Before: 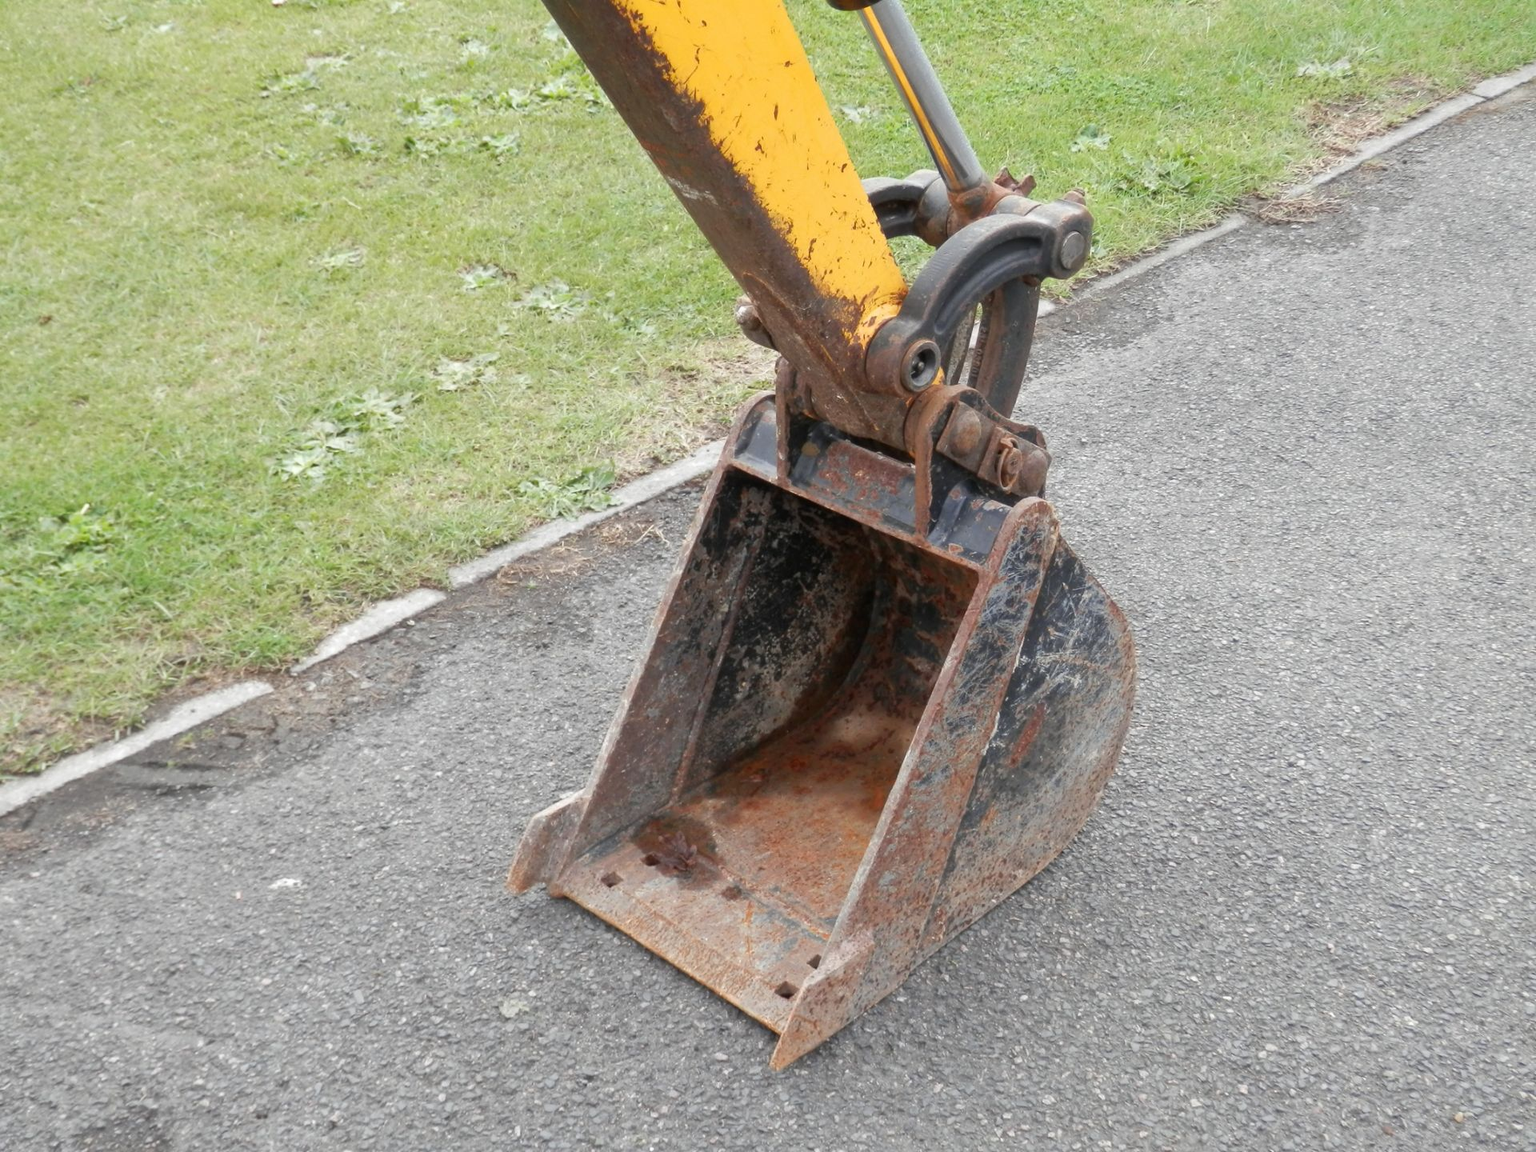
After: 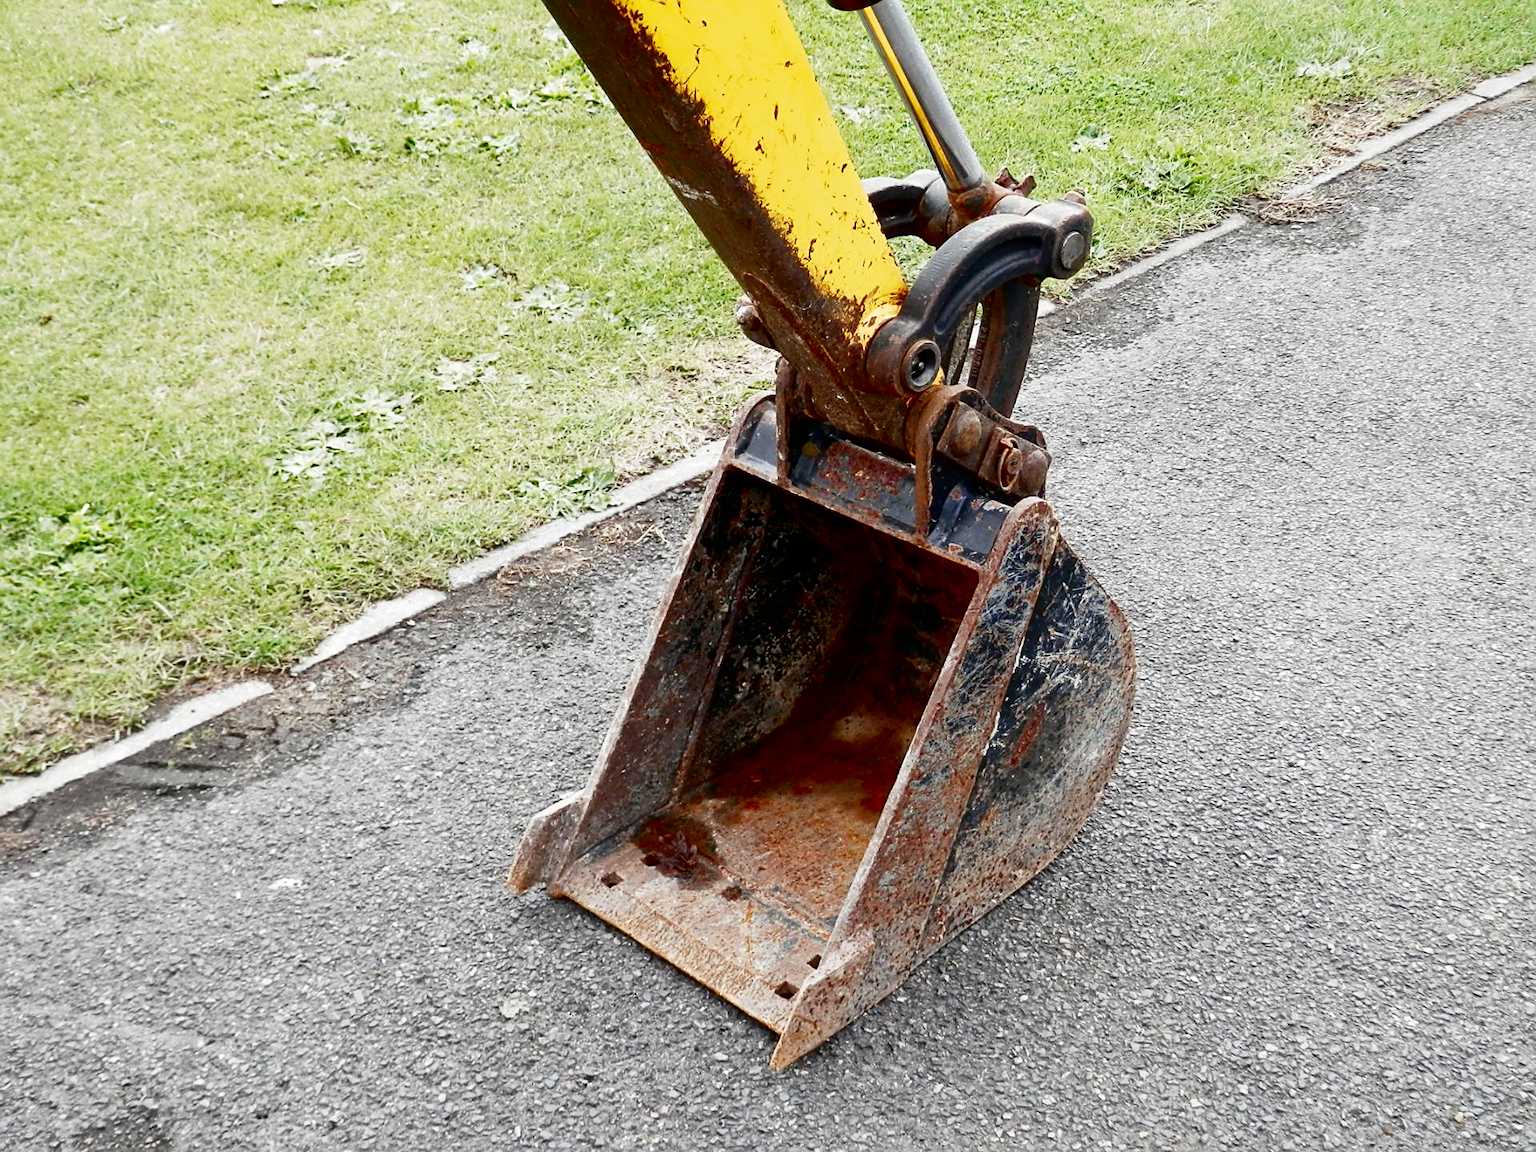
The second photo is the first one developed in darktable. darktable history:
sharpen: on, module defaults
contrast brightness saturation: contrast 0.094, brightness -0.608, saturation 0.169
base curve: curves: ch0 [(0, 0) (0.028, 0.03) (0.121, 0.232) (0.46, 0.748) (0.859, 0.968) (1, 1)], preserve colors none
